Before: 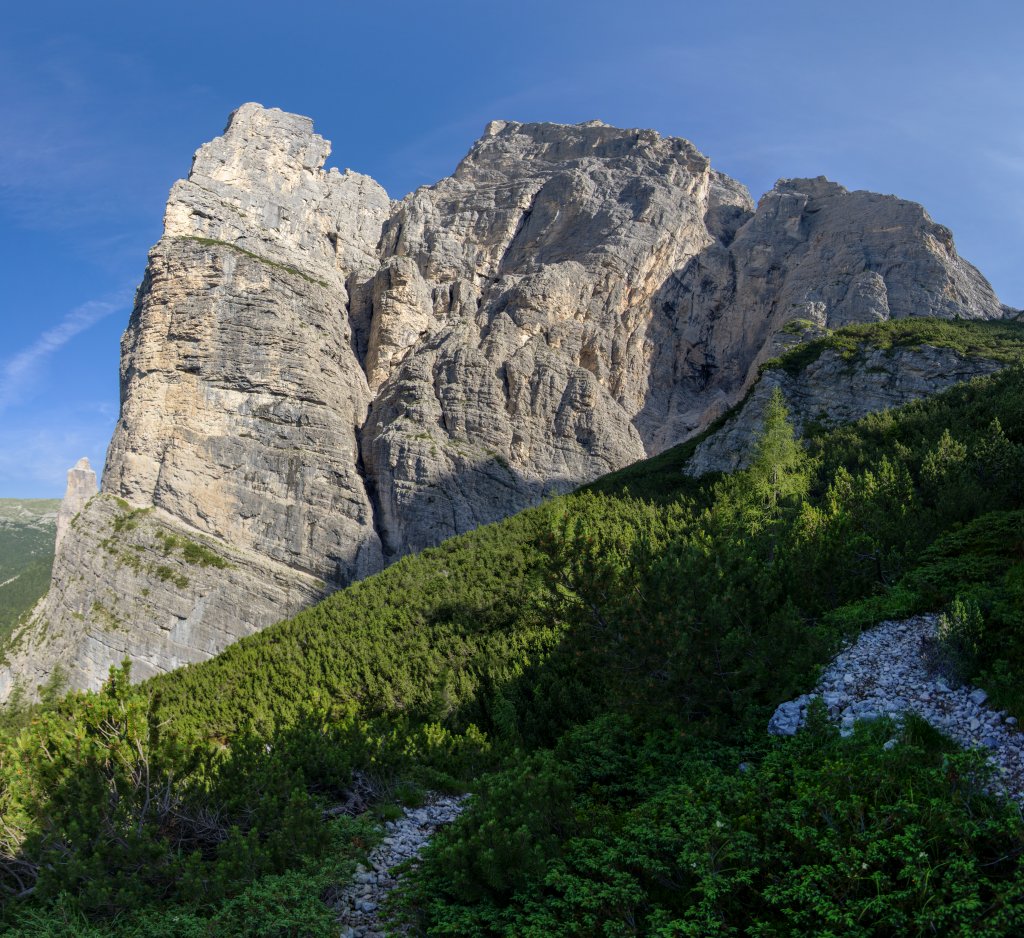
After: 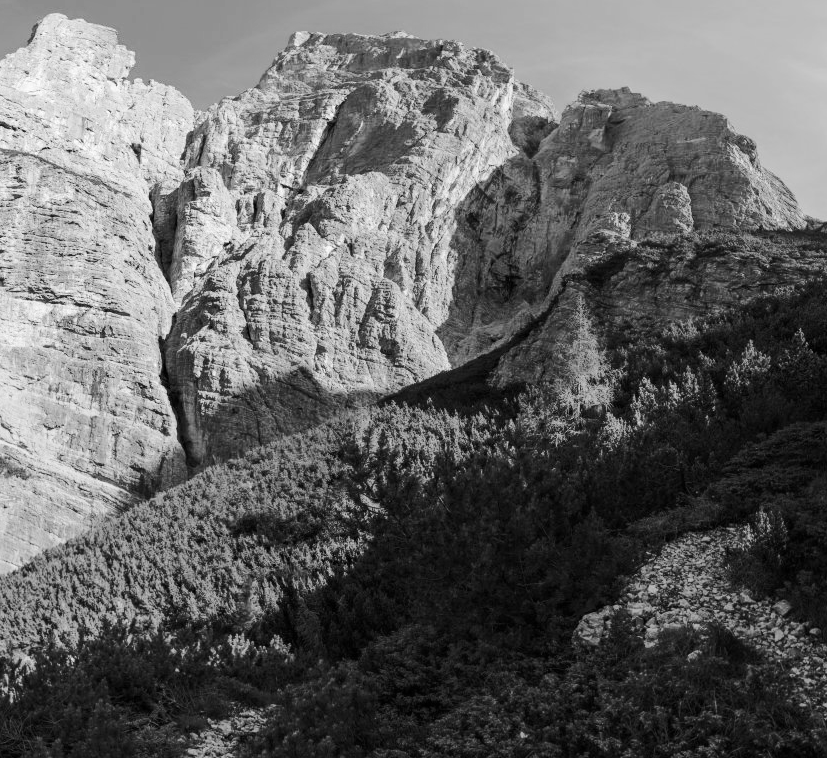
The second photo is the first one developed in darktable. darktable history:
rgb curve: curves: ch0 [(0, 0) (0.284, 0.292) (0.505, 0.644) (1, 1)]; ch1 [(0, 0) (0.284, 0.292) (0.505, 0.644) (1, 1)]; ch2 [(0, 0) (0.284, 0.292) (0.505, 0.644) (1, 1)], compensate middle gray true
crop: left 19.159%, top 9.58%, bottom 9.58%
monochrome: on, module defaults
